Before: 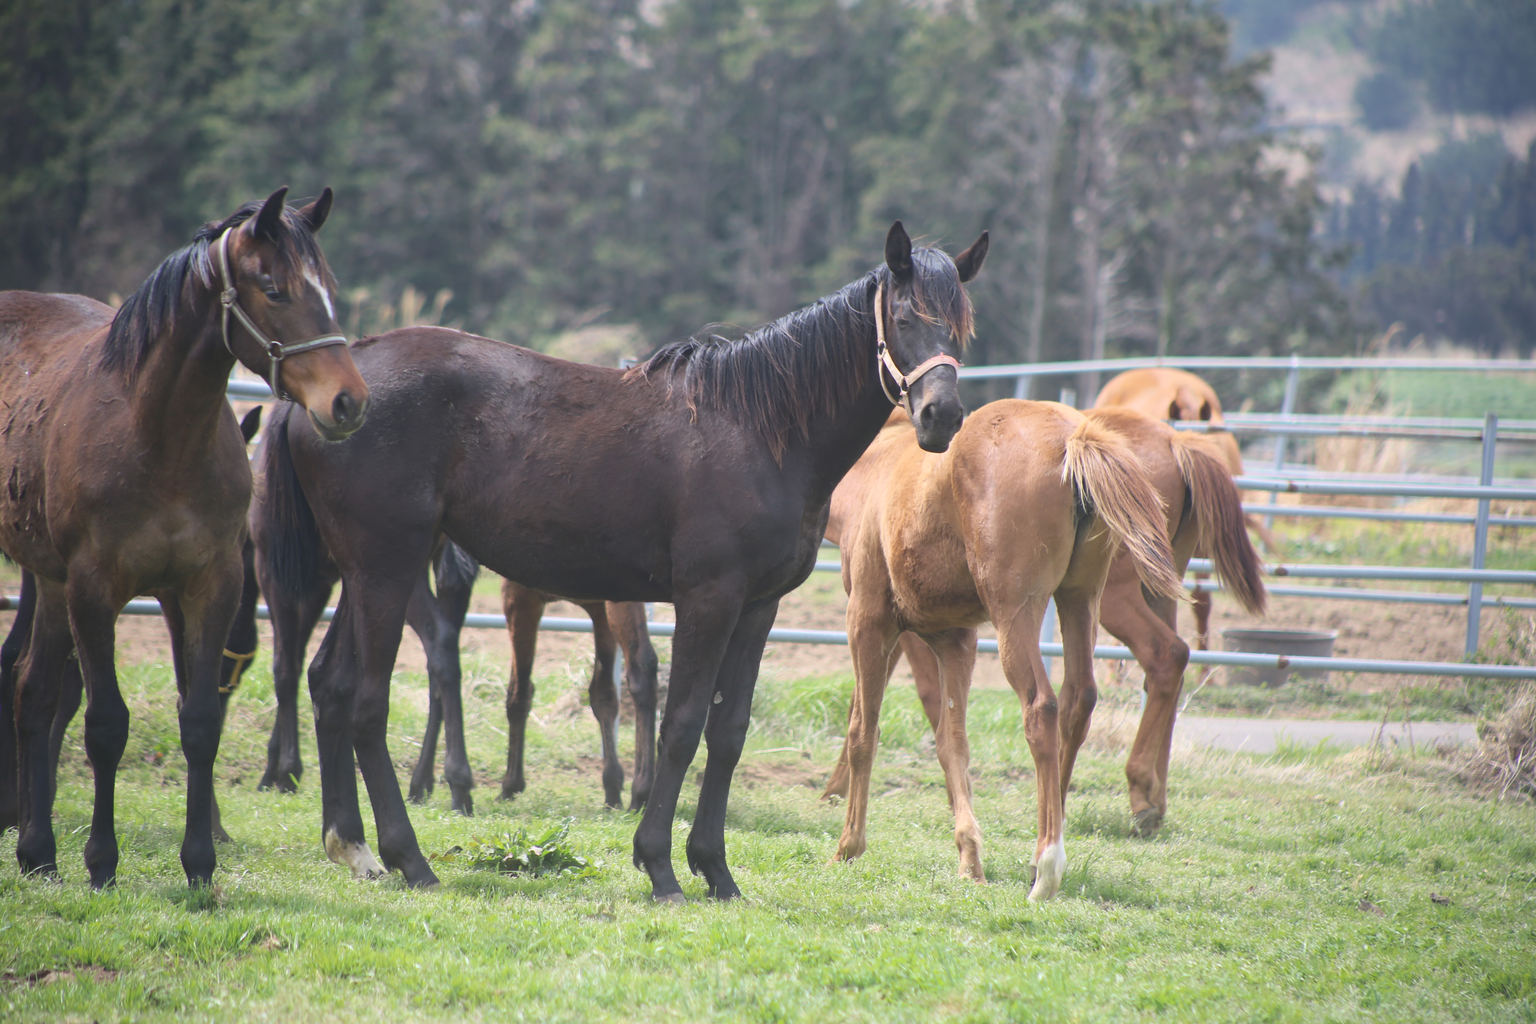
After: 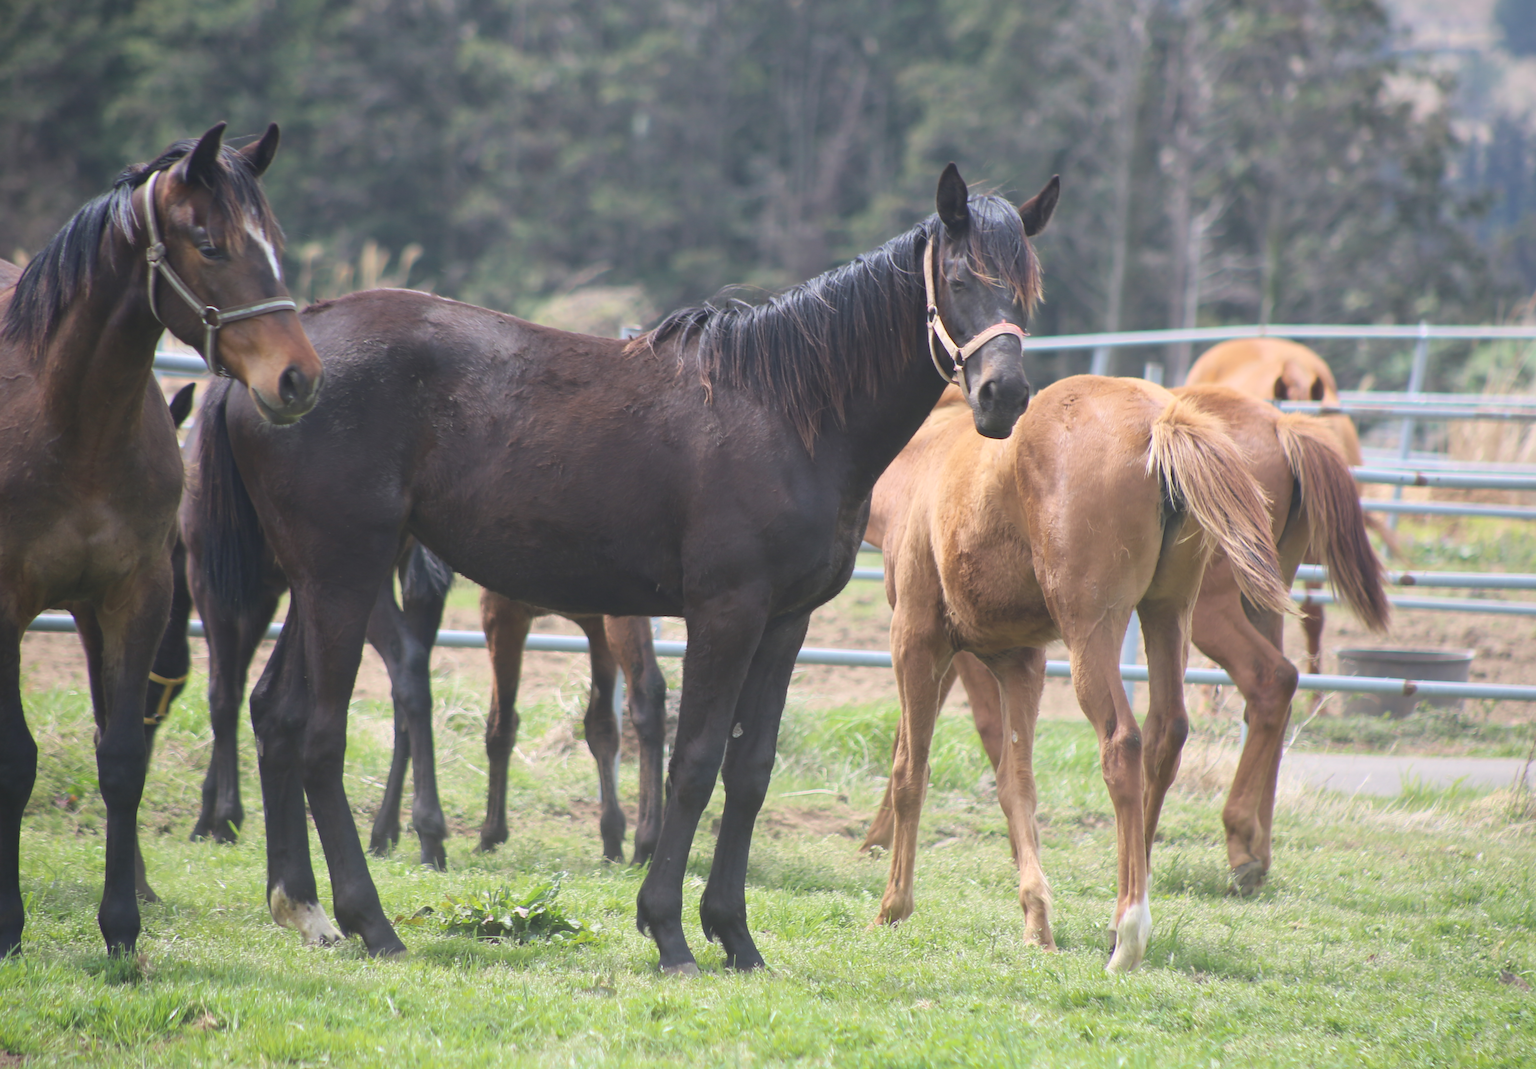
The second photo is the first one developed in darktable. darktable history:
crop: left 6.393%, top 8.219%, right 9.525%, bottom 3.937%
